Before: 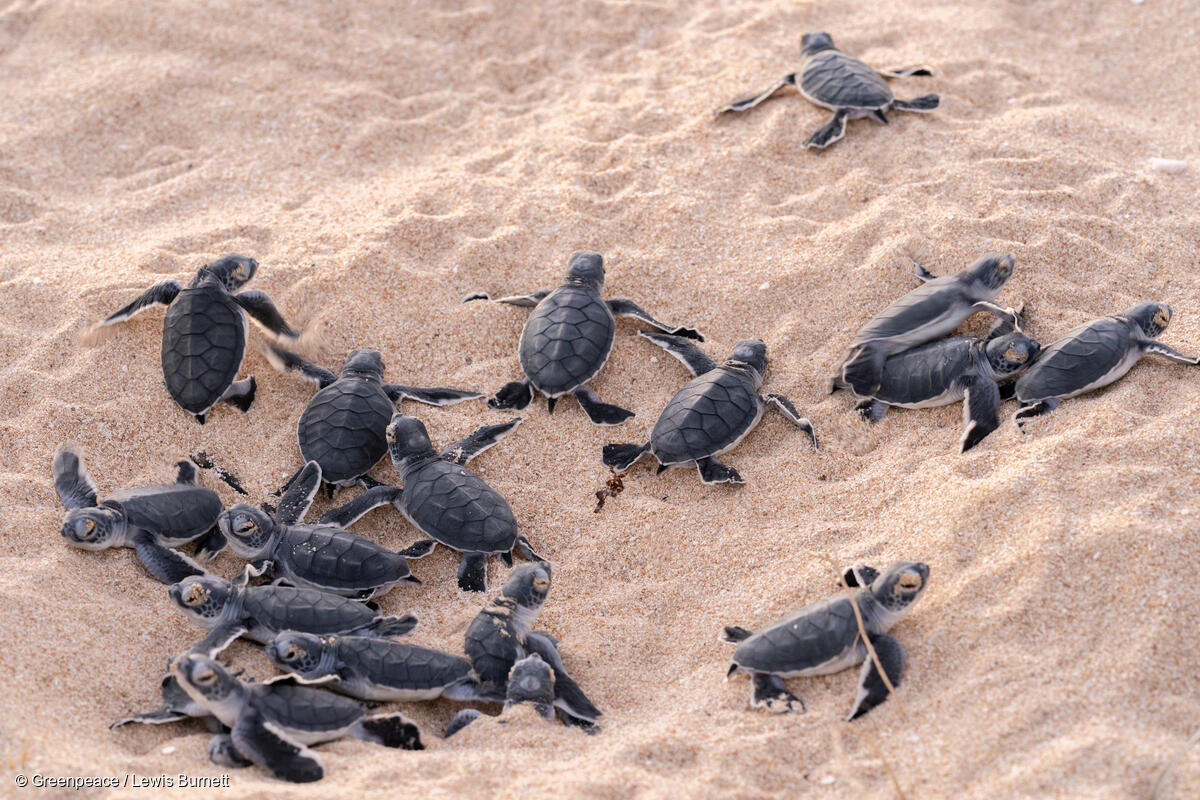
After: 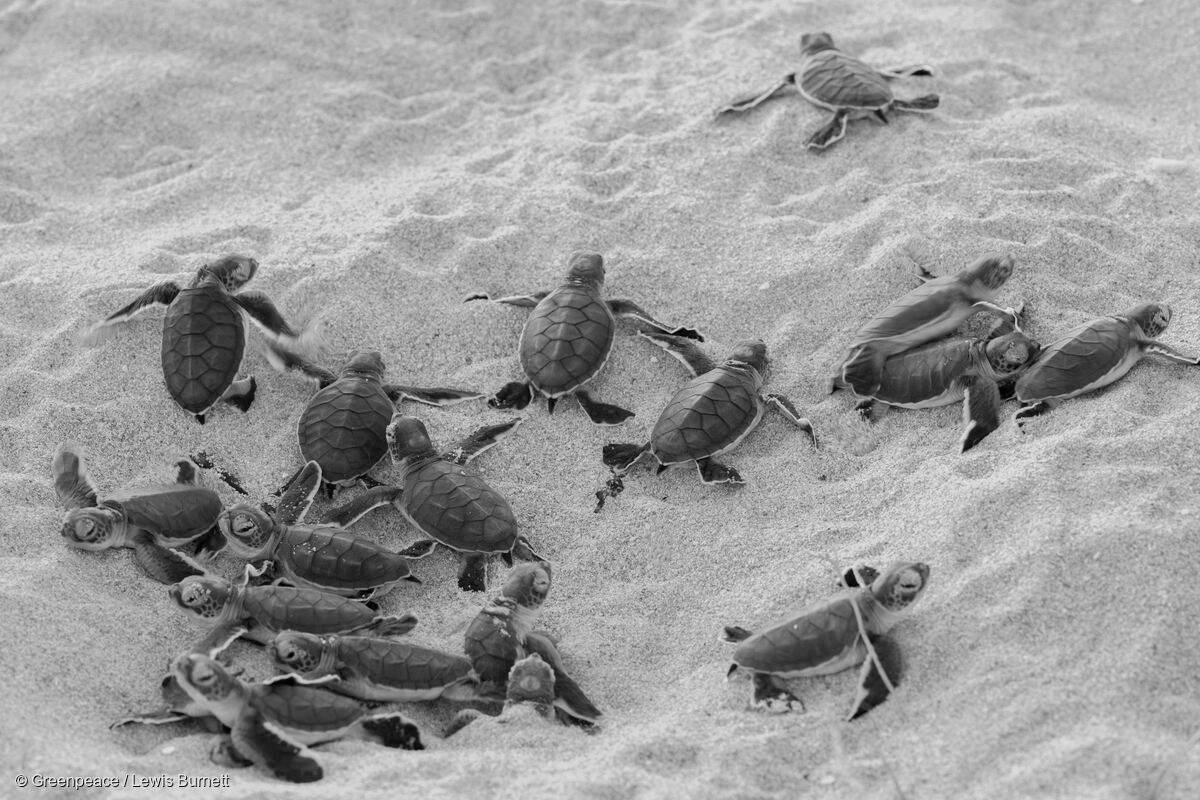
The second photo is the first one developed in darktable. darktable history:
monochrome: on, module defaults
color balance: contrast -15%
